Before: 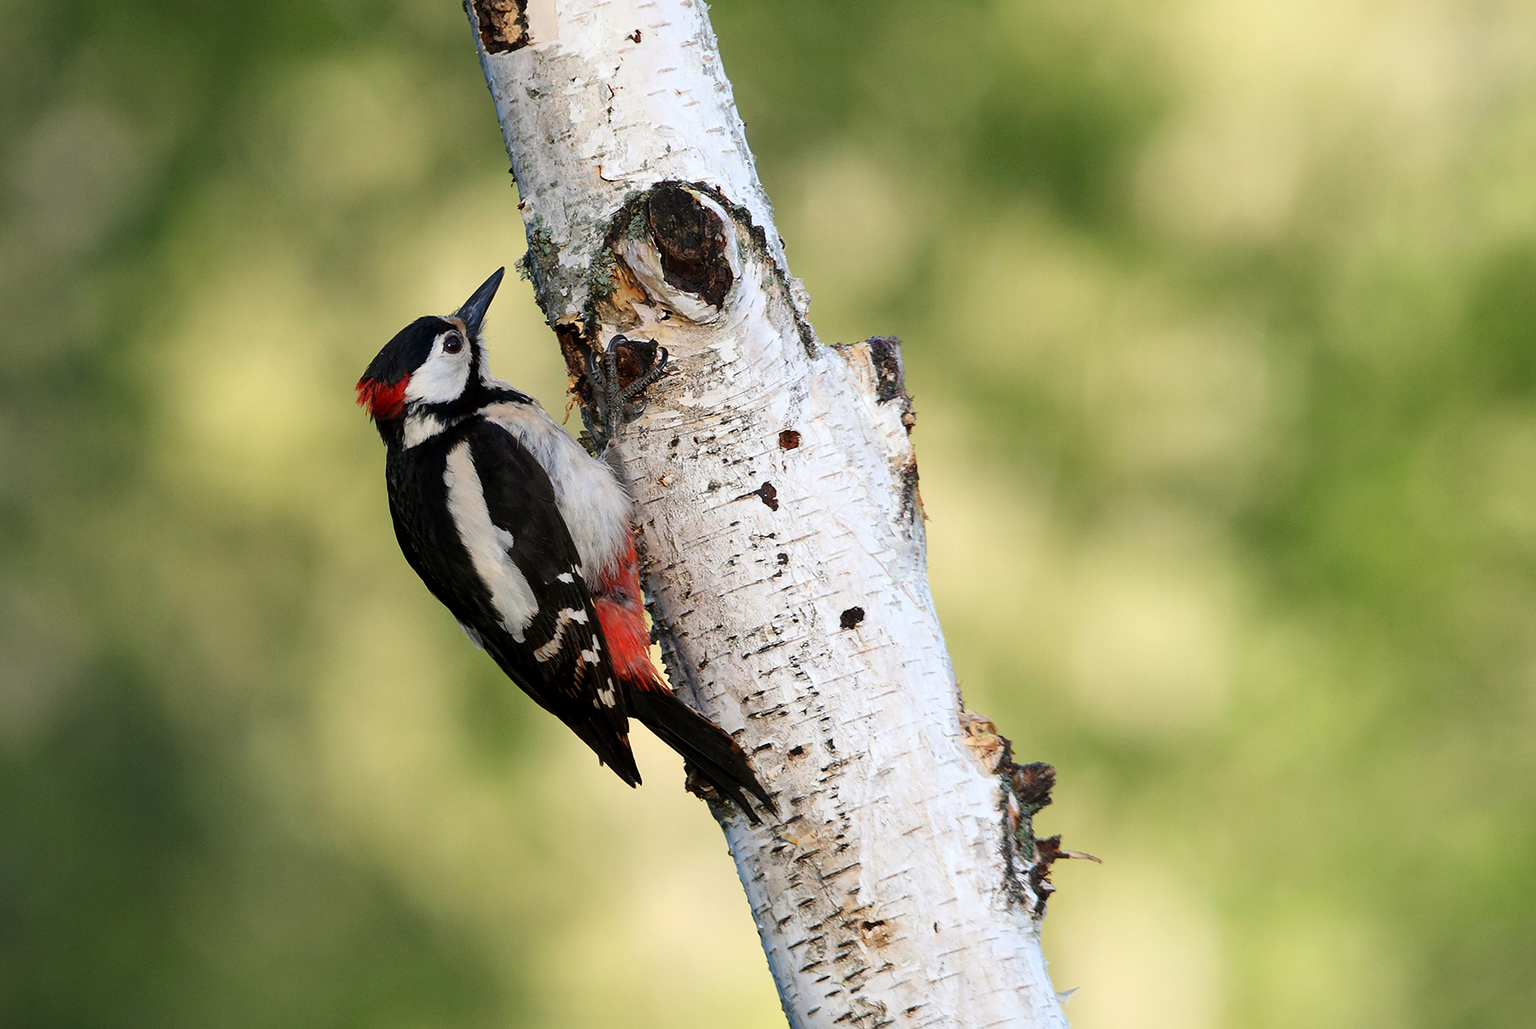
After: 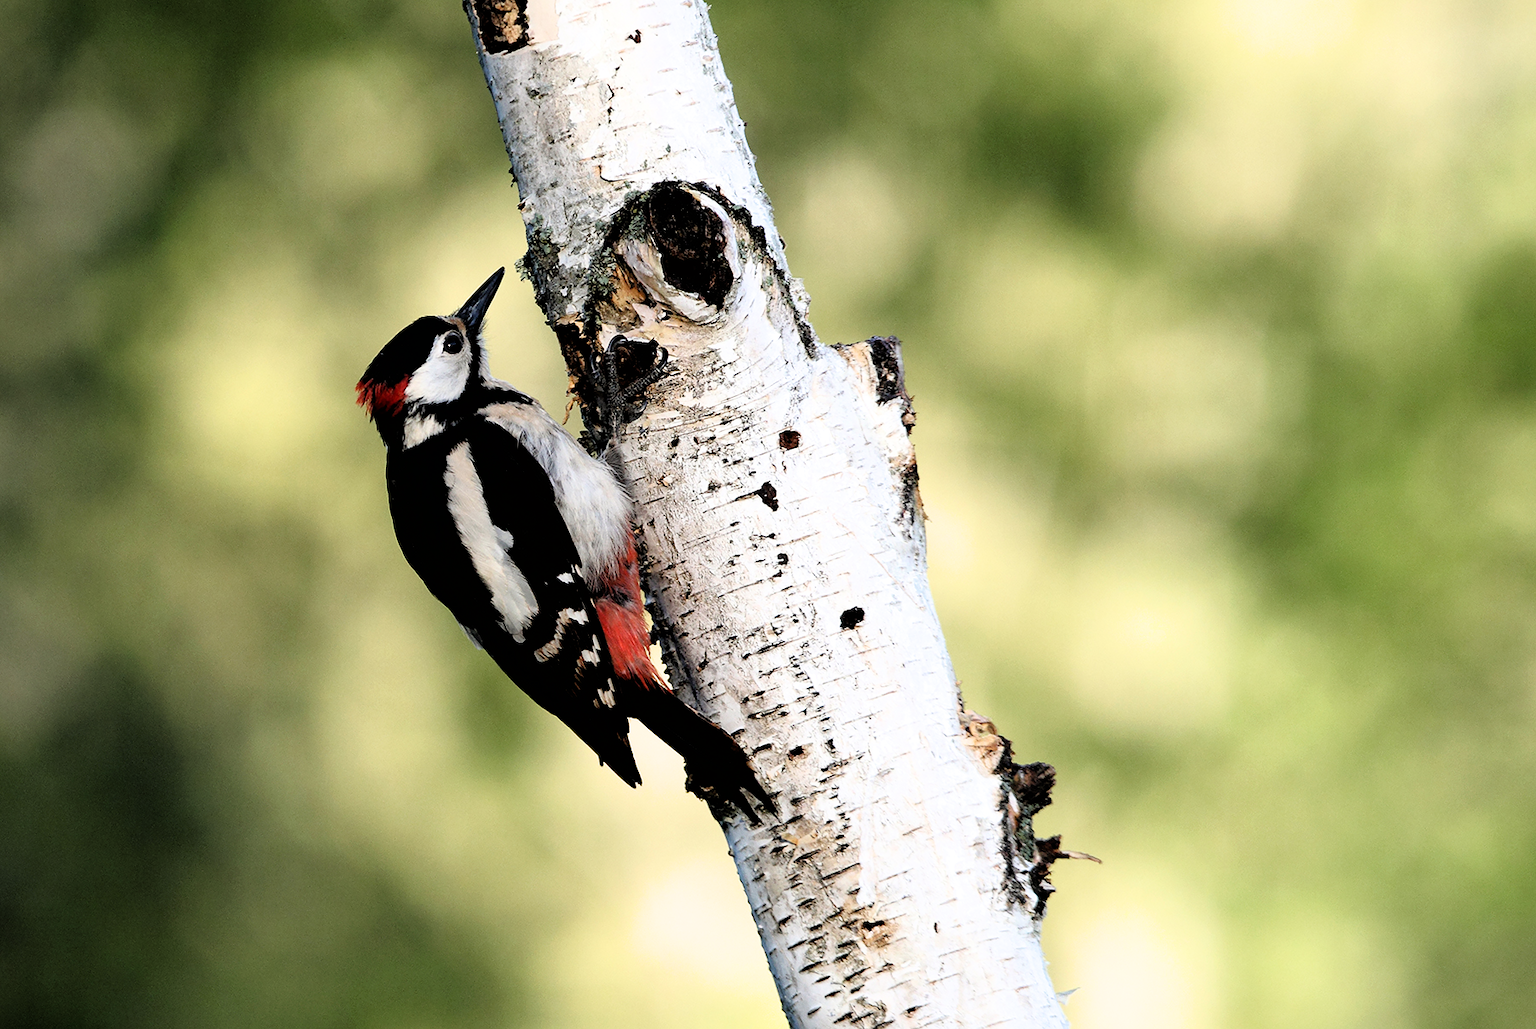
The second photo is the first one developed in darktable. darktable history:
filmic rgb: black relative exposure -3.57 EV, white relative exposure 2.29 EV, hardness 3.41
white balance: emerald 1
